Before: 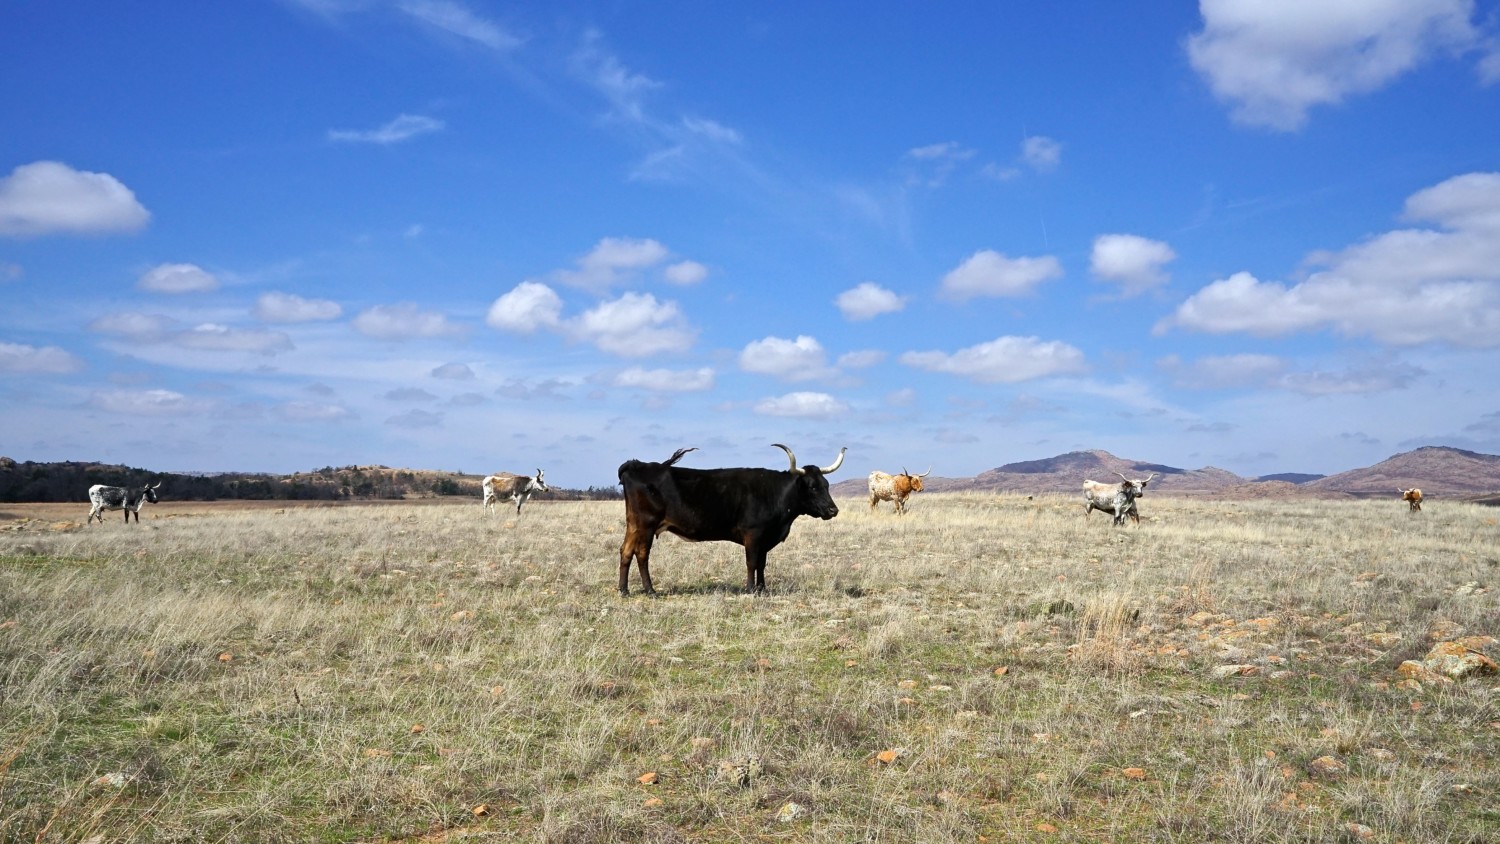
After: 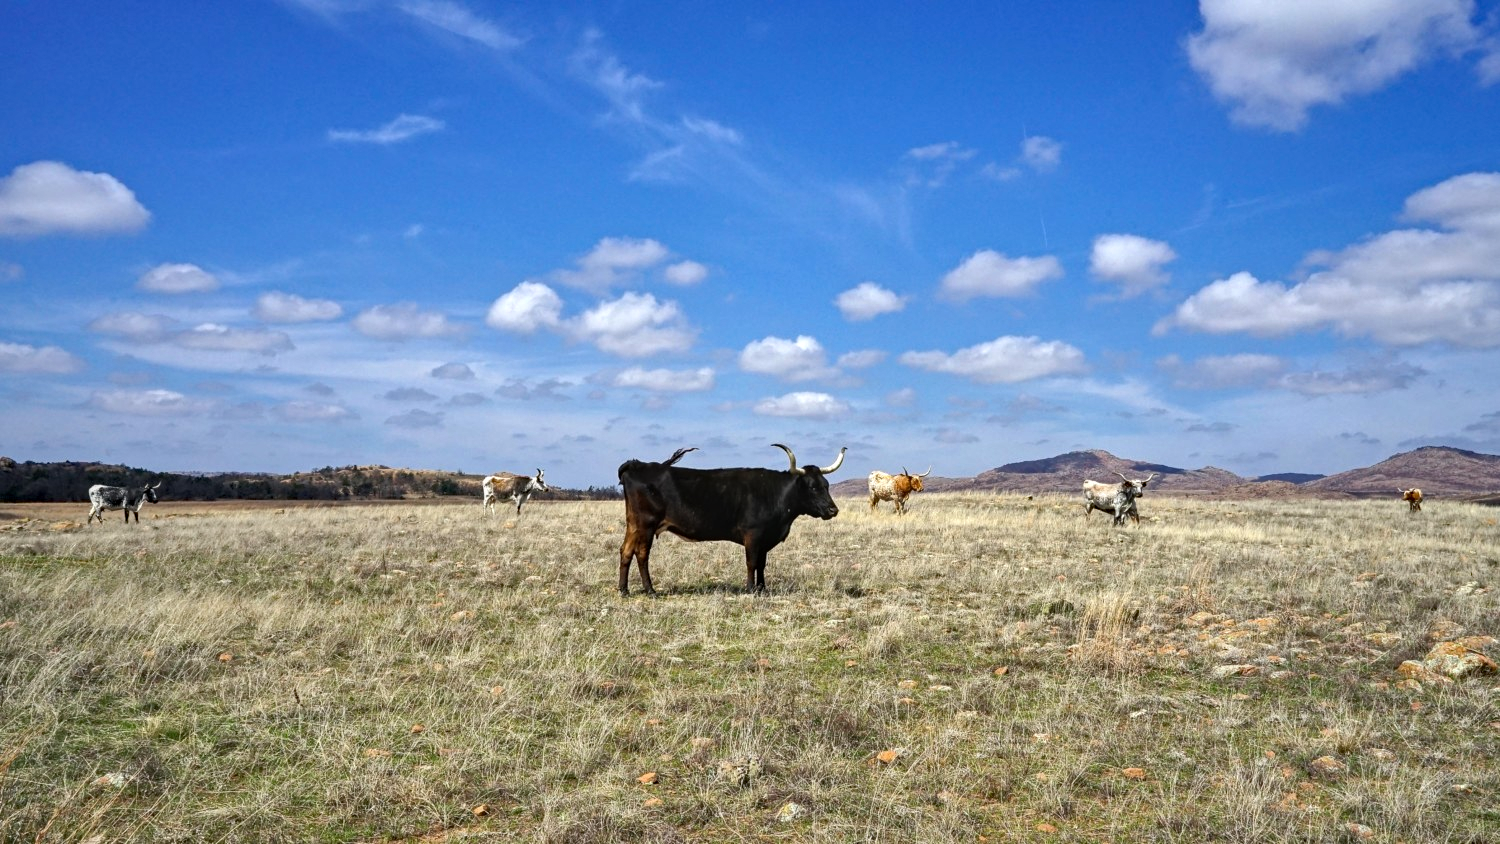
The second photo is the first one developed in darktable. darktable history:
shadows and highlights: shadows 59.09, soften with gaussian
local contrast: on, module defaults
haze removal: compatibility mode true, adaptive false
